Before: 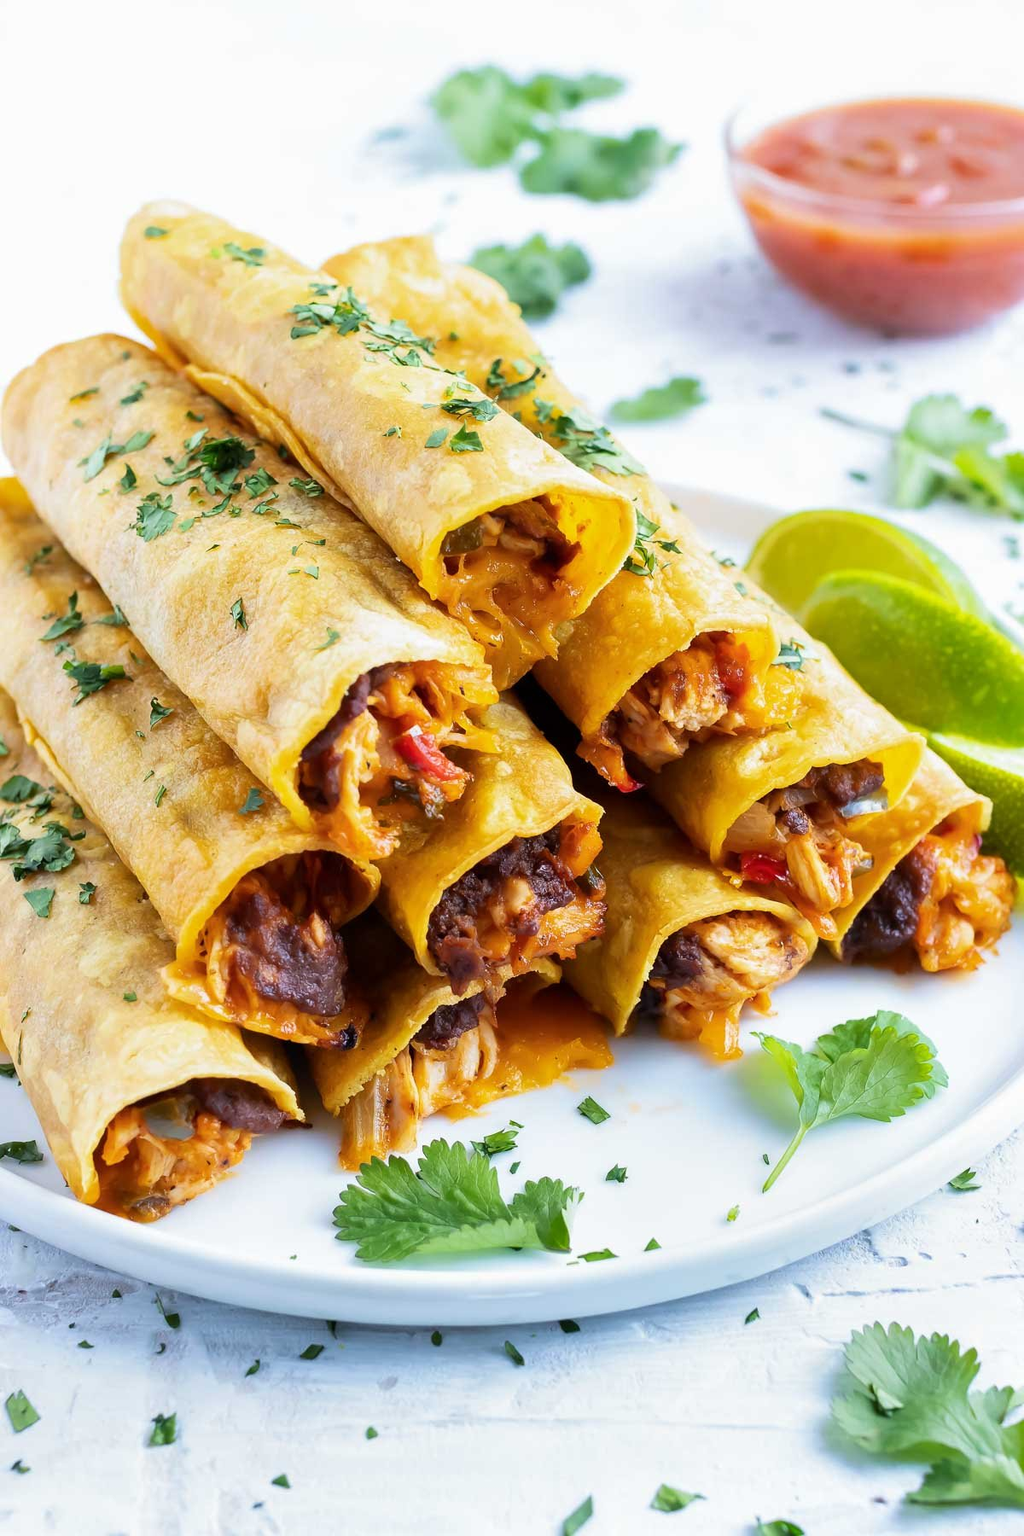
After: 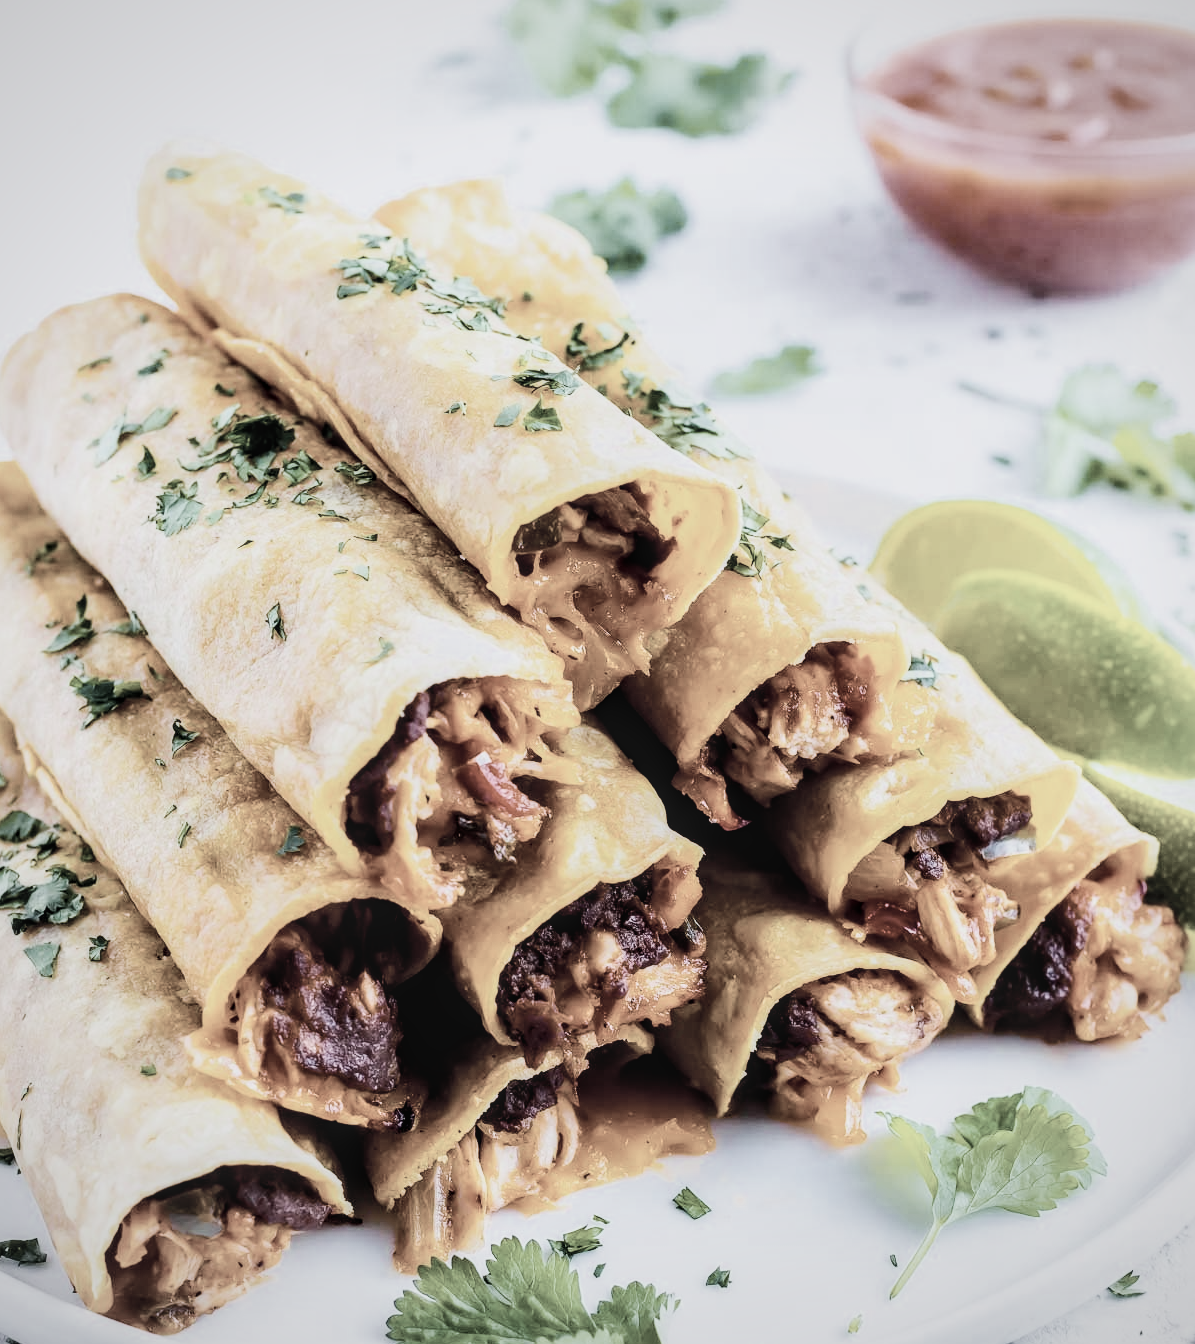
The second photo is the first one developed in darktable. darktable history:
tone curve: curves: ch0 [(0, 0.023) (0.217, 0.19) (0.754, 0.801) (1, 0.977)]; ch1 [(0, 0) (0.392, 0.398) (0.5, 0.5) (0.521, 0.529) (0.56, 0.592) (1, 1)]; ch2 [(0, 0) (0.5, 0.5) (0.579, 0.561) (0.65, 0.657) (1, 1)], color space Lab, independent channels, preserve colors none
vignetting: fall-off radius 93.87%
color balance rgb: global offset › luminance -0.37%, perceptual saturation grading › highlights -17.77%, perceptual saturation grading › mid-tones 33.1%, perceptual saturation grading › shadows 50.52%, perceptual brilliance grading › highlights 20%, perceptual brilliance grading › mid-tones 20%, perceptual brilliance grading › shadows -20%, global vibrance 50%
filmic rgb: black relative exposure -7.65 EV, white relative exposure 4.56 EV, hardness 3.61
color correction: saturation 0.3
crop: left 0.387%, top 5.469%, bottom 19.809%
color calibration: illuminant as shot in camera, x 0.358, y 0.373, temperature 4628.91 K
local contrast: on, module defaults
